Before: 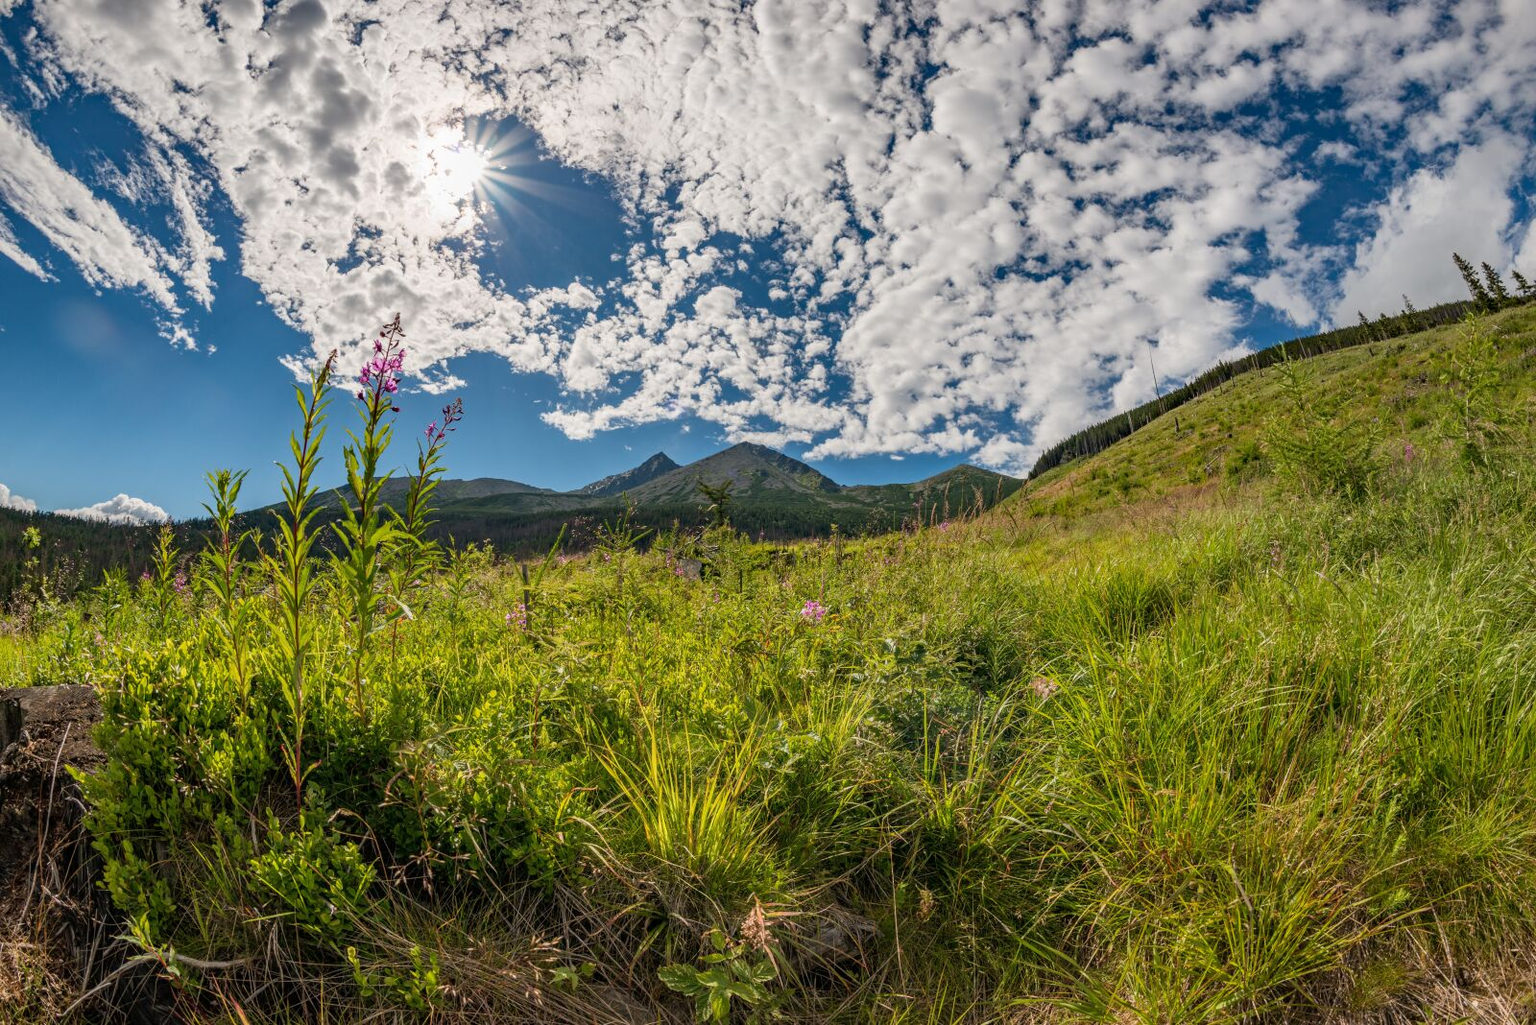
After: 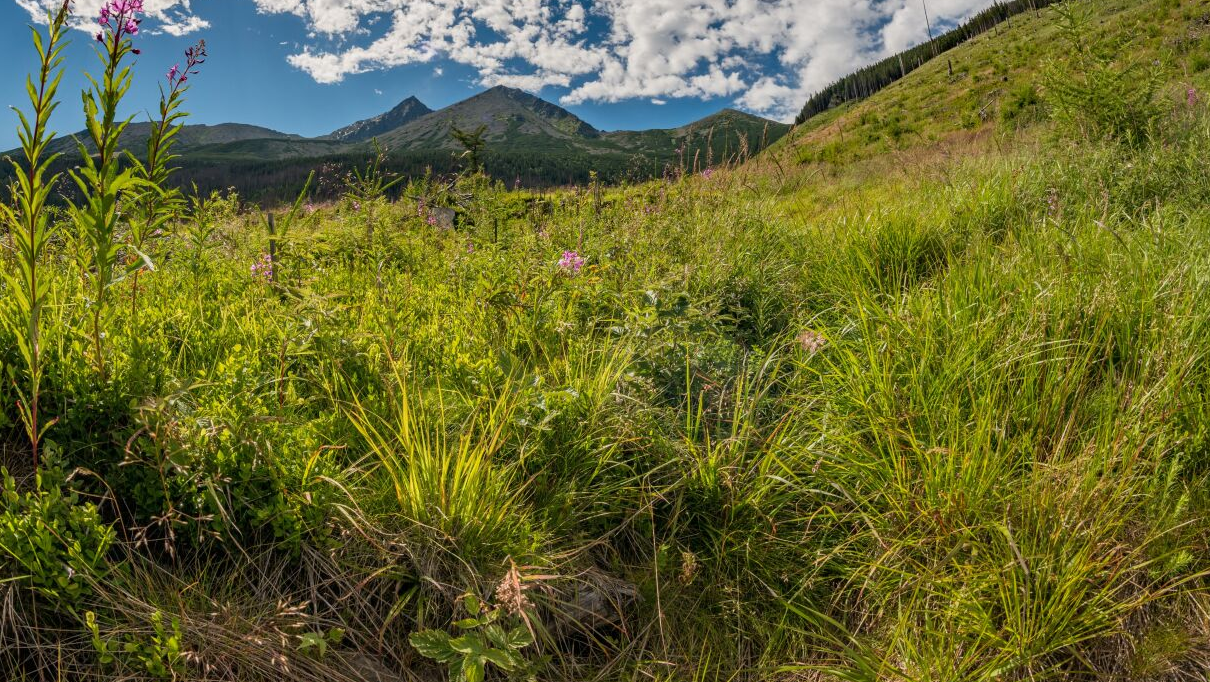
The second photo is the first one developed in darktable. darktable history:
crop and rotate: left 17.299%, top 35.115%, right 7.015%, bottom 1.024%
rotate and perspective: automatic cropping off
